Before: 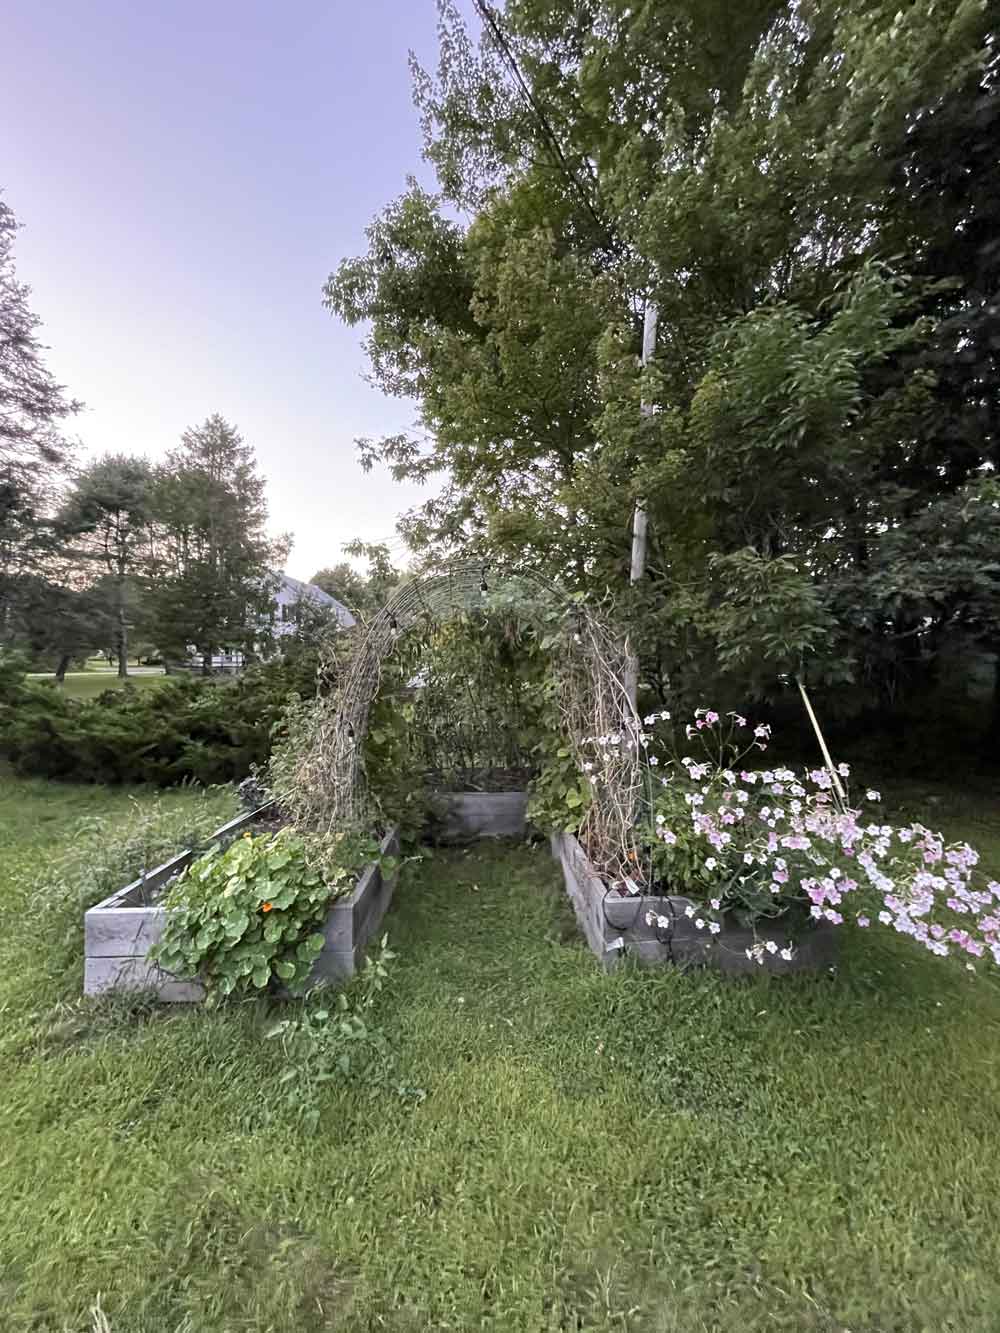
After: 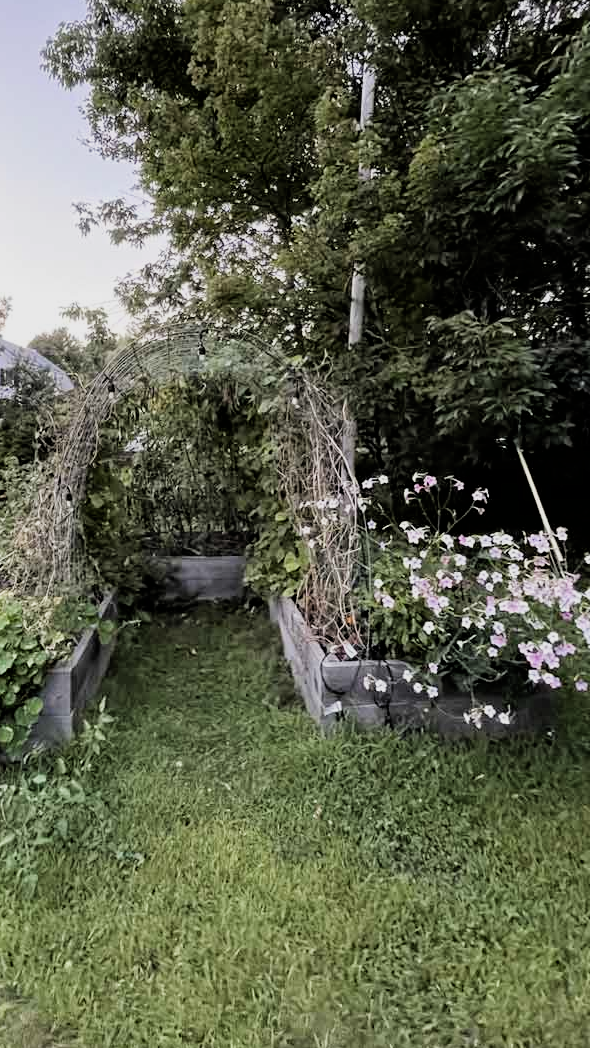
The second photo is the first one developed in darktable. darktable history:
filmic rgb: black relative exposure -5 EV, white relative exposure 3.5 EV, hardness 3.19, contrast 1.2, highlights saturation mix -30%
crop and rotate: left 28.256%, top 17.734%, right 12.656%, bottom 3.573%
